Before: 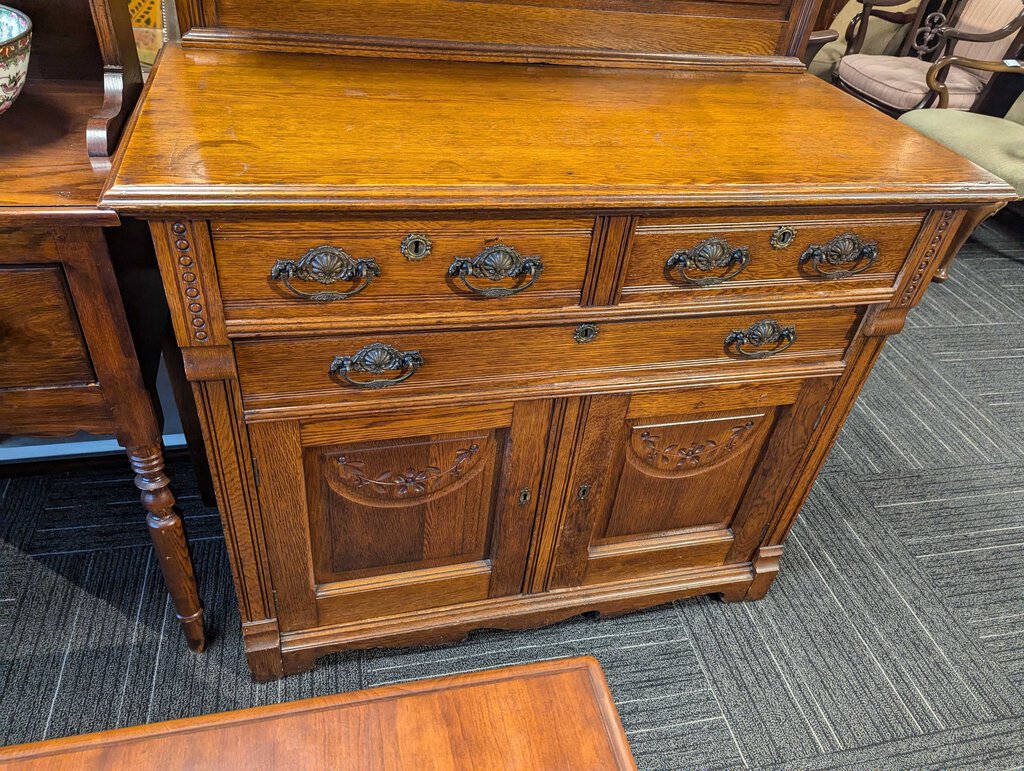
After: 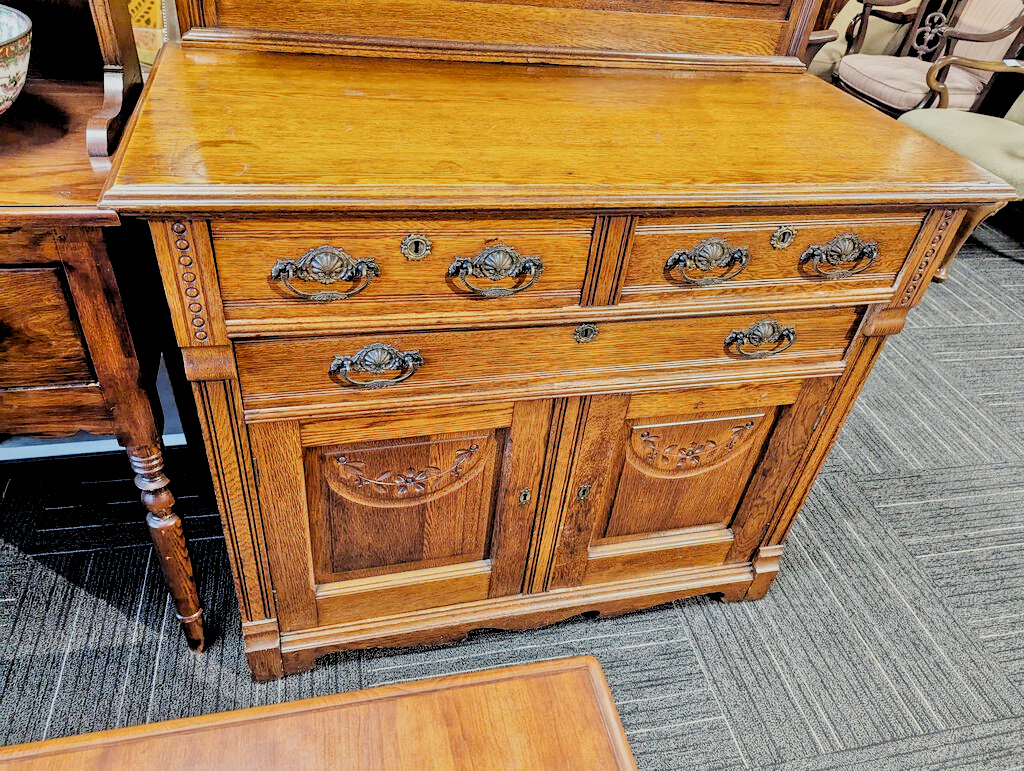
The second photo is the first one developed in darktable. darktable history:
rgb levels: levels [[0.029, 0.461, 0.922], [0, 0.5, 1], [0, 0.5, 1]]
sigmoid: skew -0.2, preserve hue 0%, red attenuation 0.1, red rotation 0.035, green attenuation 0.1, green rotation -0.017, blue attenuation 0.15, blue rotation -0.052, base primaries Rec2020
tone equalizer: -7 EV 0.15 EV, -6 EV 0.6 EV, -5 EV 1.15 EV, -4 EV 1.33 EV, -3 EV 1.15 EV, -2 EV 0.6 EV, -1 EV 0.15 EV, mask exposure compensation -0.5 EV
